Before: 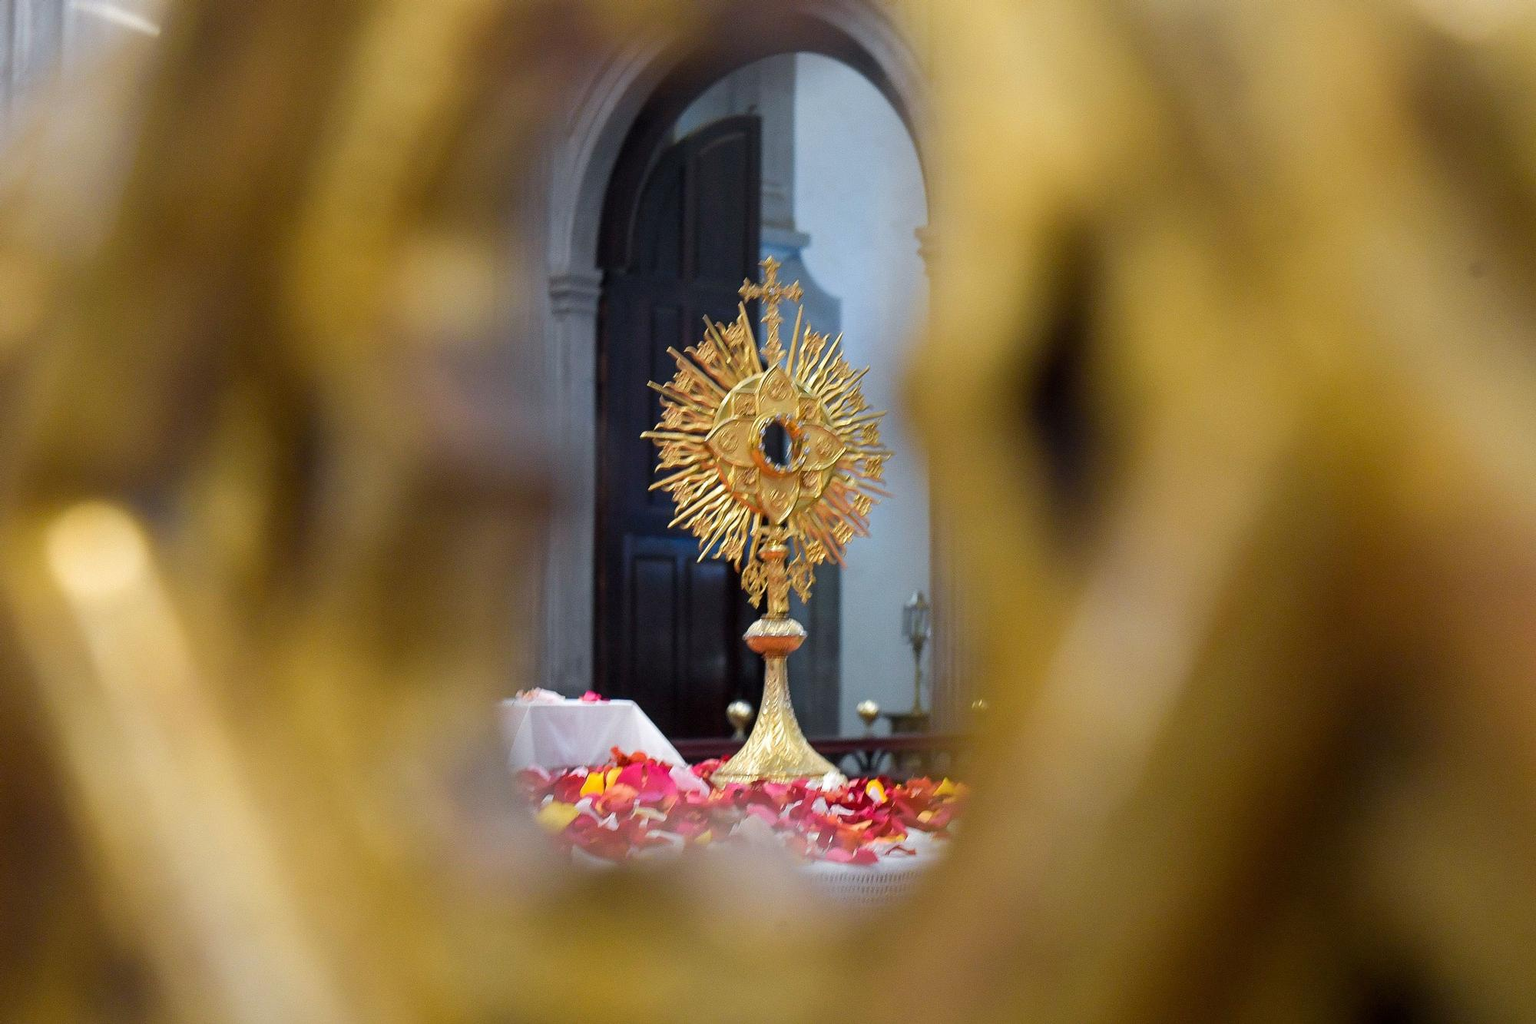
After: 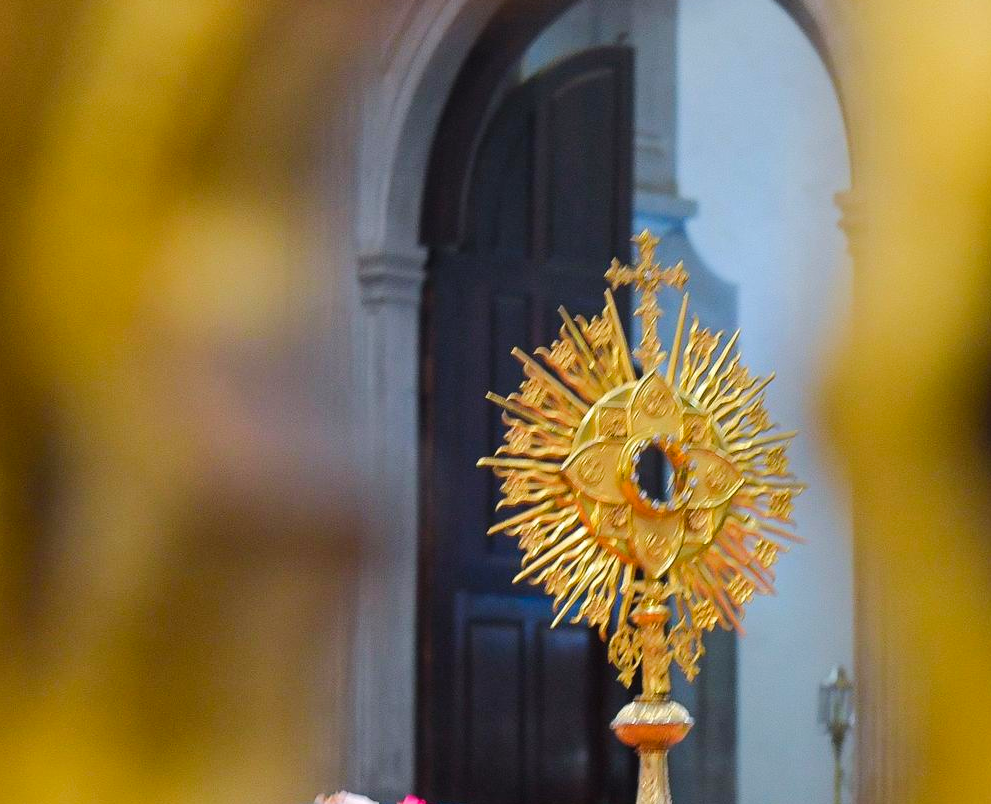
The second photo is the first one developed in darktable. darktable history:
crop: left 17.891%, top 7.845%, right 32.537%, bottom 31.774%
color balance rgb: global offset › luminance 0.265%, perceptual saturation grading › global saturation 9.748%, perceptual brilliance grading › mid-tones 10.065%, perceptual brilliance grading › shadows 15.655%, global vibrance 20%
